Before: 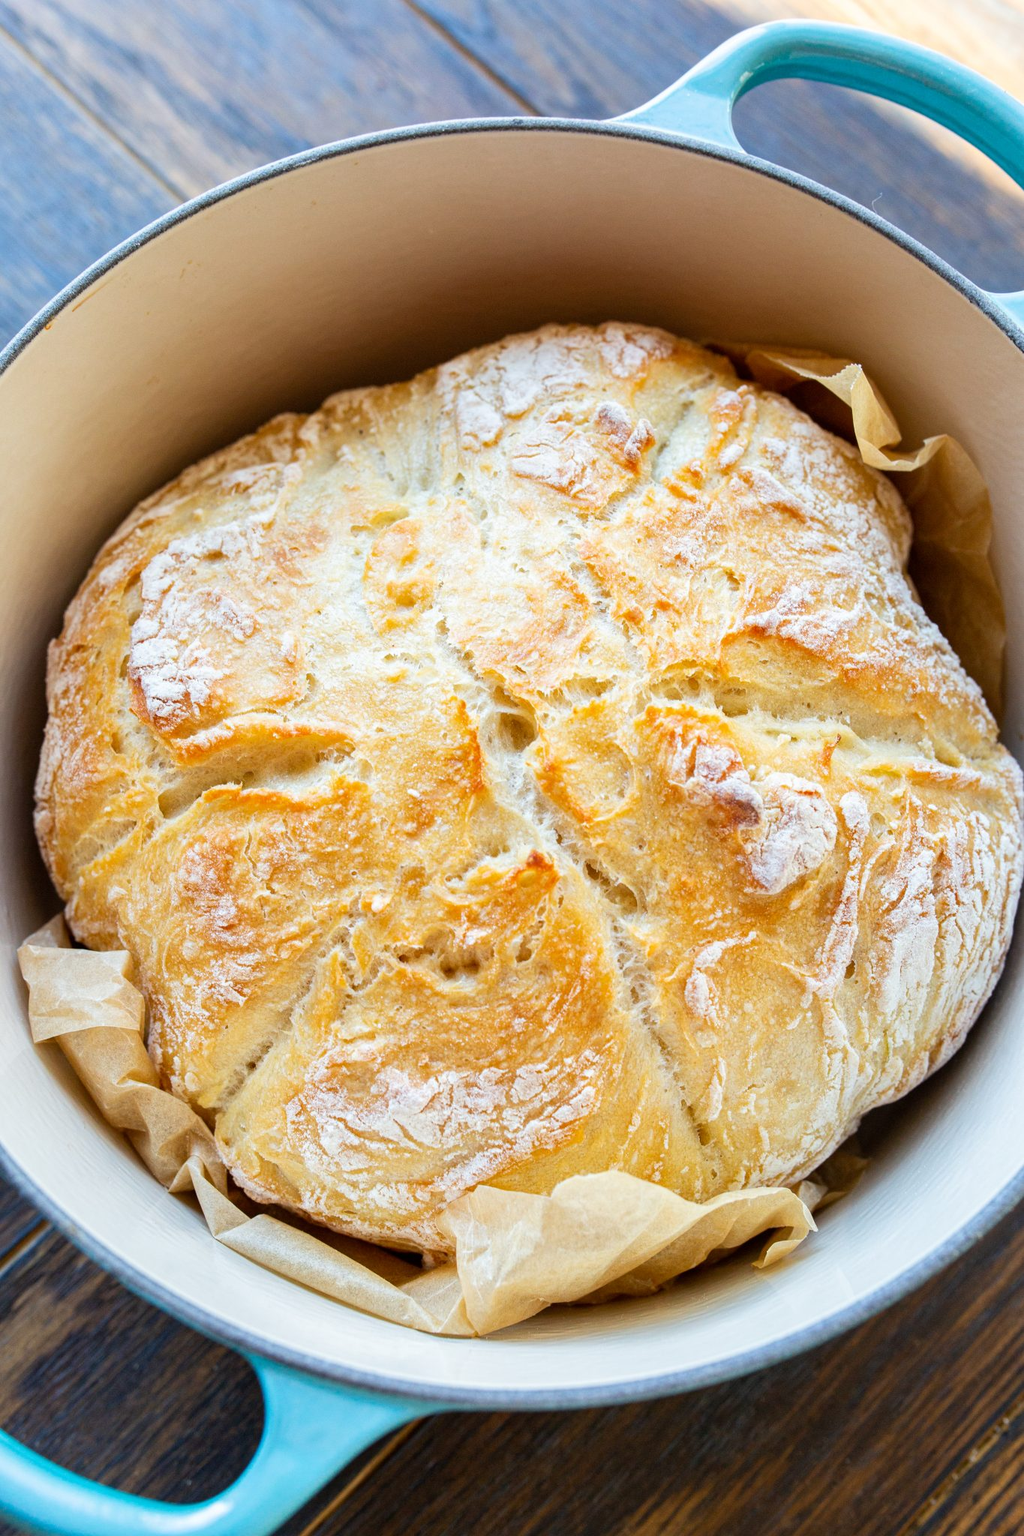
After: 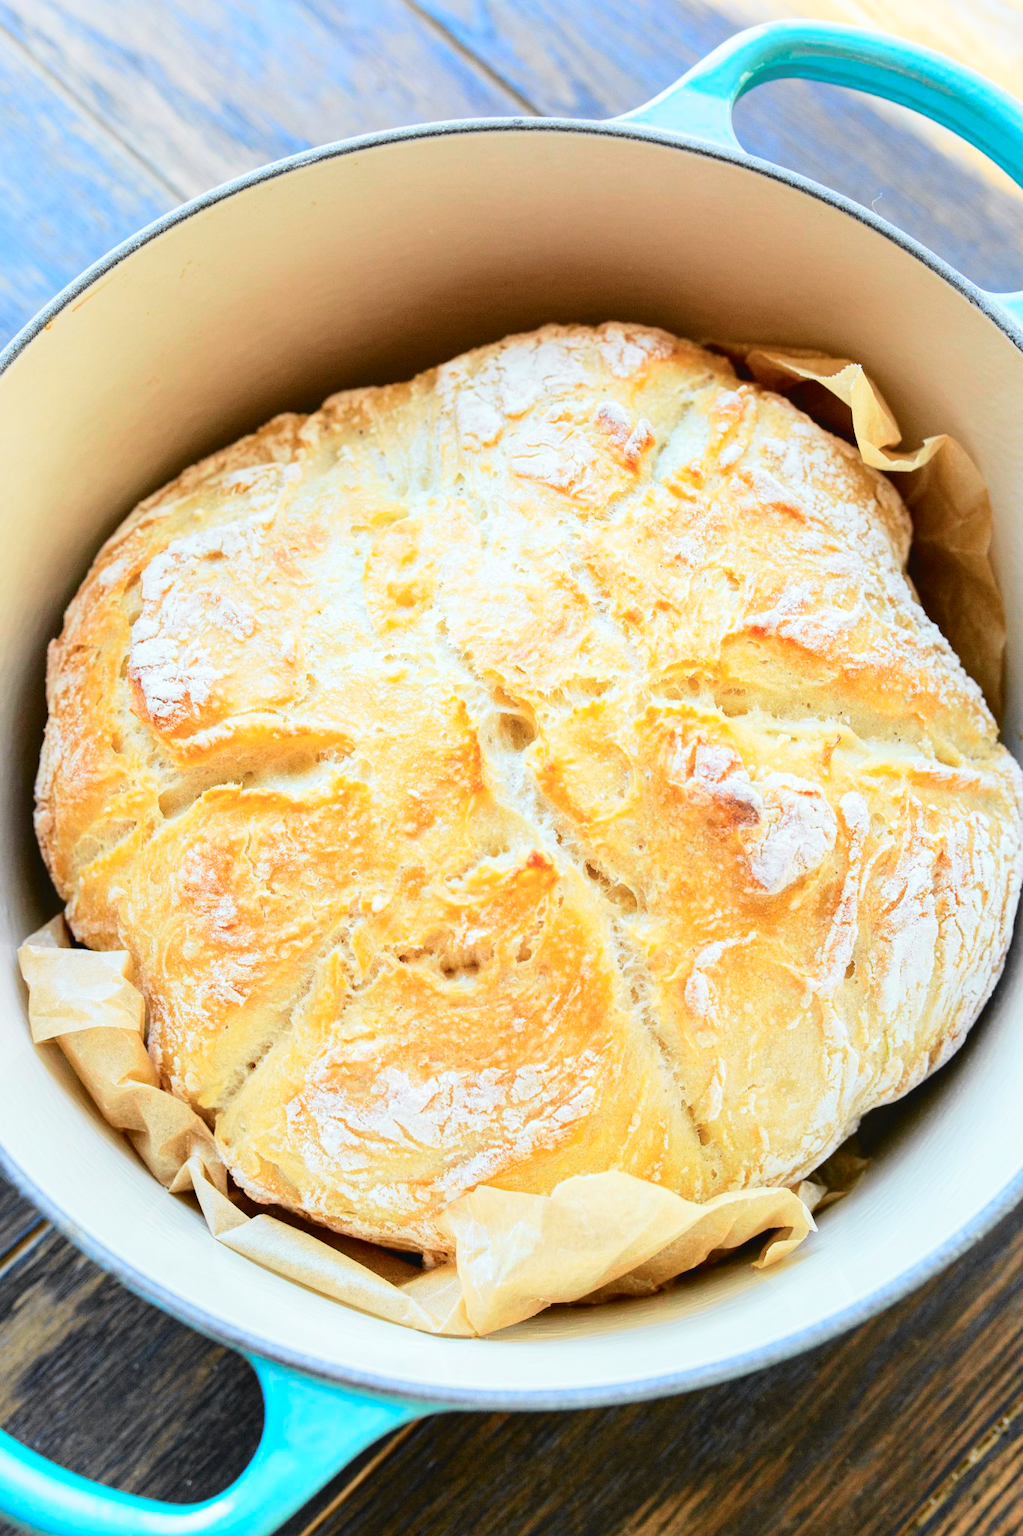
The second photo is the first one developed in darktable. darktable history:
exposure: exposure 0.3 EV, compensate highlight preservation false
tone curve: curves: ch0 [(0, 0.026) (0.104, 0.1) (0.233, 0.262) (0.398, 0.507) (0.498, 0.621) (0.65, 0.757) (0.835, 0.883) (1, 0.961)]; ch1 [(0, 0) (0.346, 0.307) (0.408, 0.369) (0.453, 0.457) (0.482, 0.476) (0.502, 0.498) (0.521, 0.503) (0.553, 0.554) (0.638, 0.646) (0.693, 0.727) (1, 1)]; ch2 [(0, 0) (0.366, 0.337) (0.434, 0.46) (0.485, 0.494) (0.5, 0.494) (0.511, 0.508) (0.537, 0.55) (0.579, 0.599) (0.663, 0.67) (1, 1)], color space Lab, independent channels, preserve colors none
white balance: red 0.988, blue 1.017
